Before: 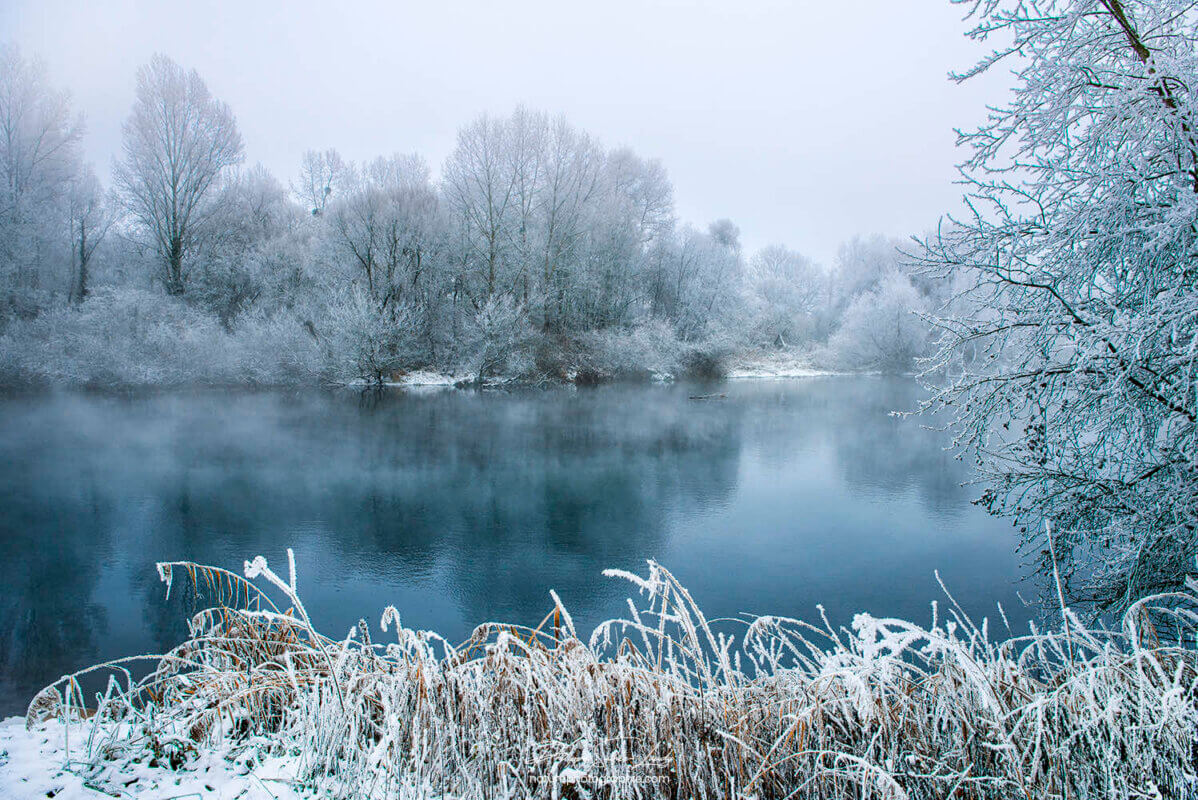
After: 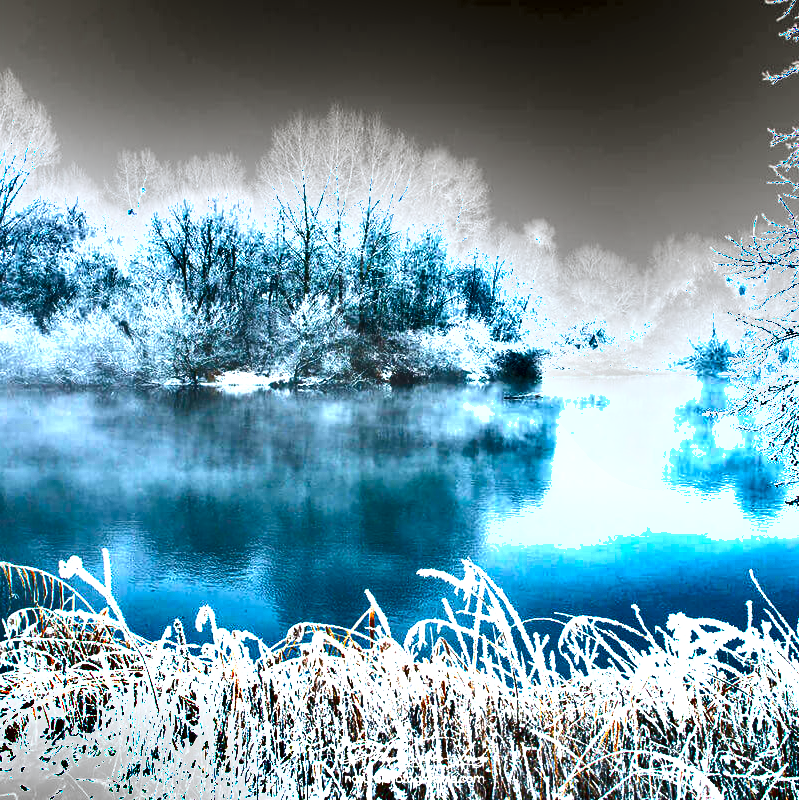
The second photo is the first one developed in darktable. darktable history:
shadows and highlights: shadows 30.63, highlights -63.22, shadows color adjustment 98%, highlights color adjustment 58.61%, soften with gaussian
exposure: black level correction 0.001, exposure 1.719 EV, compensate exposure bias true, compensate highlight preservation false
crop and rotate: left 15.446%, right 17.836%
